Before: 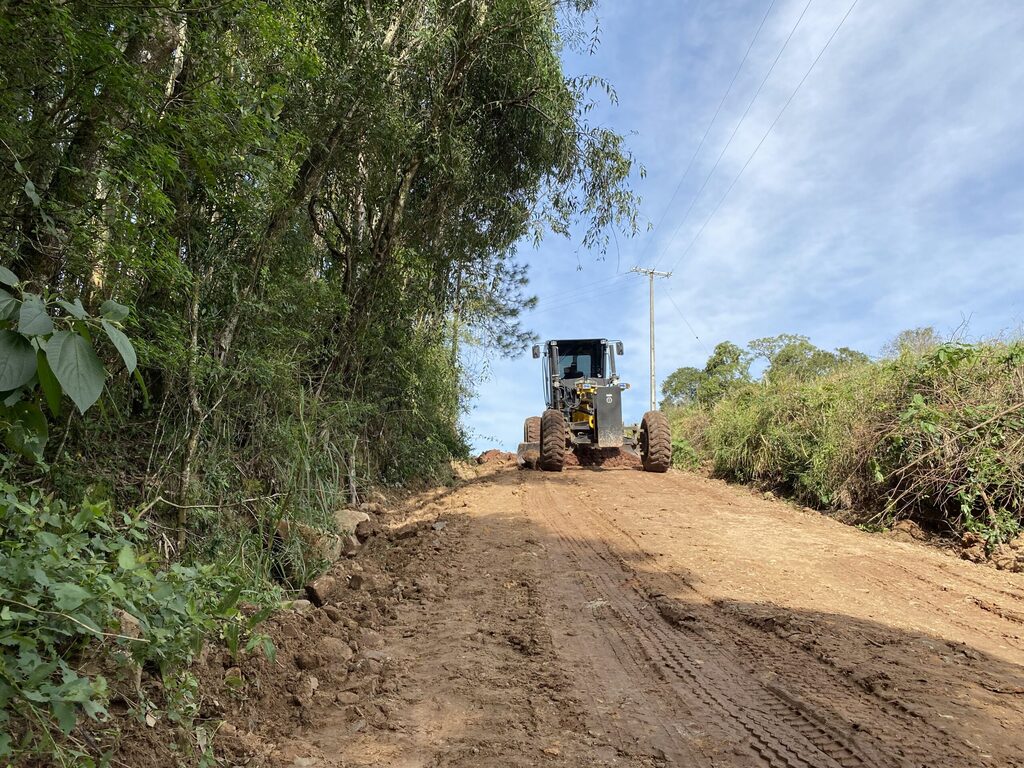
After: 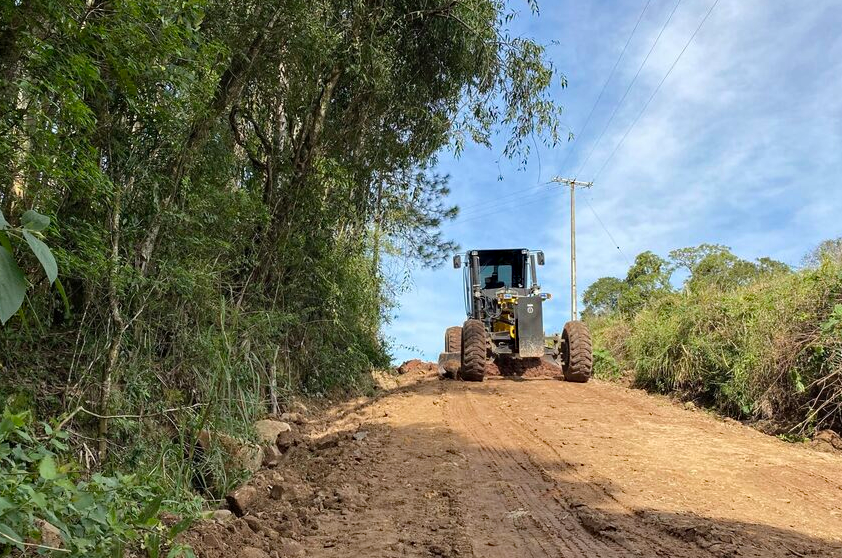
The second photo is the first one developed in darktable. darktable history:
crop: left 7.781%, top 11.779%, right 9.974%, bottom 15.483%
haze removal: strength 0.299, distance 0.253, compatibility mode true, adaptive false
color zones: curves: ch1 [(0, 0.469) (0.001, 0.469) (0.12, 0.446) (0.248, 0.469) (0.5, 0.5) (0.748, 0.5) (0.999, 0.469) (1, 0.469)]
